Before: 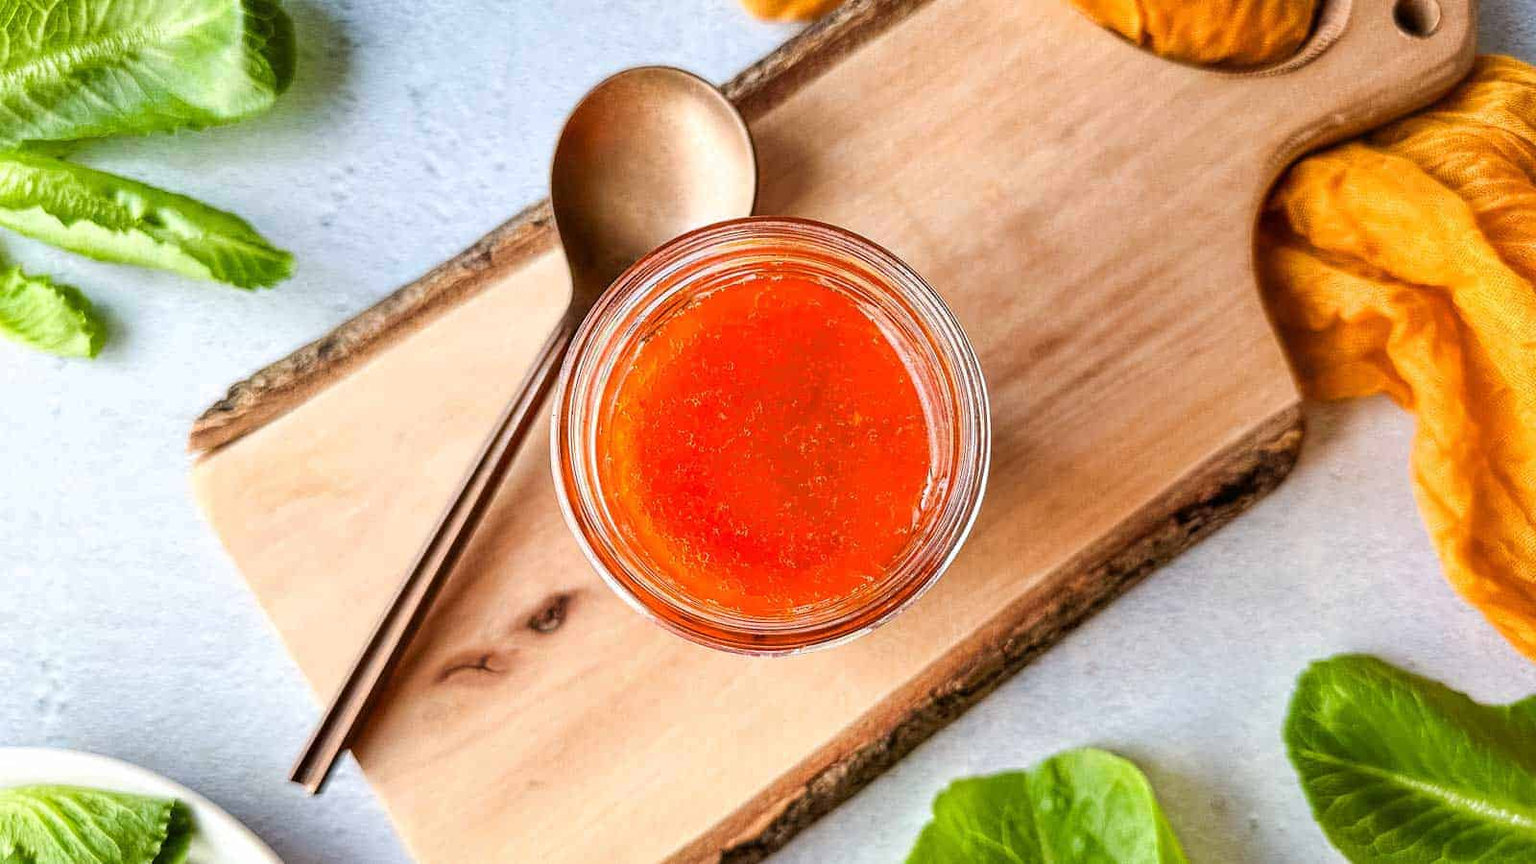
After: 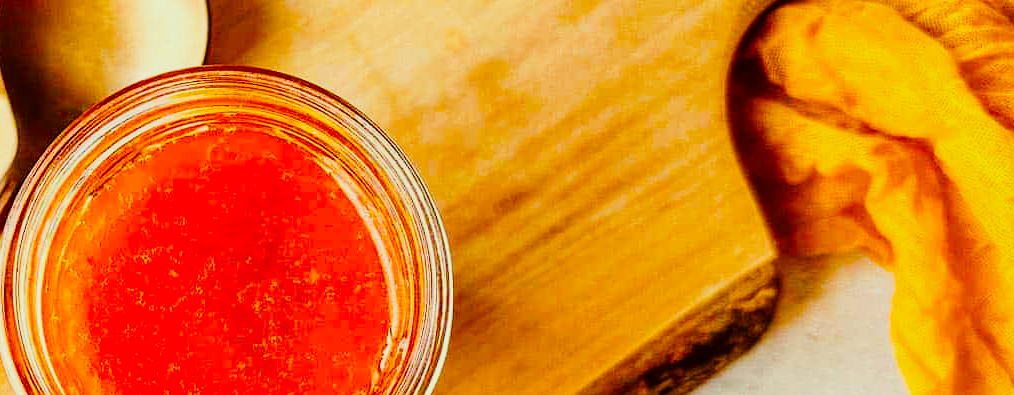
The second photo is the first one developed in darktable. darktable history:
crop: left 36.209%, top 17.88%, right 0.403%, bottom 38.137%
color correction: highlights a* -1.26, highlights b* 10.27, shadows a* 0.727, shadows b* 19.62
color balance rgb: shadows lift › luminance -9.825%, power › luminance 1.614%, highlights gain › luminance 15.446%, highlights gain › chroma 6.94%, highlights gain › hue 124.02°, shadows fall-off 298.502%, white fulcrum 1.98 EV, highlights fall-off 298.074%, linear chroma grading › global chroma 20.347%, perceptual saturation grading › global saturation 30.206%, mask middle-gray fulcrum 99.436%, global vibrance 20%, contrast gray fulcrum 38.422%
tone curve: curves: ch0 [(0, 0) (0.128, 0.068) (0.292, 0.274) (0.453, 0.507) (0.653, 0.717) (0.785, 0.817) (0.995, 0.917)]; ch1 [(0, 0) (0.384, 0.365) (0.463, 0.447) (0.486, 0.474) (0.503, 0.497) (0.52, 0.525) (0.559, 0.591) (0.583, 0.623) (0.672, 0.699) (0.766, 0.773) (1, 1)]; ch2 [(0, 0) (0.374, 0.344) (0.446, 0.443) (0.501, 0.5) (0.527, 0.549) (0.565, 0.582) (0.624, 0.632) (1, 1)], preserve colors none
